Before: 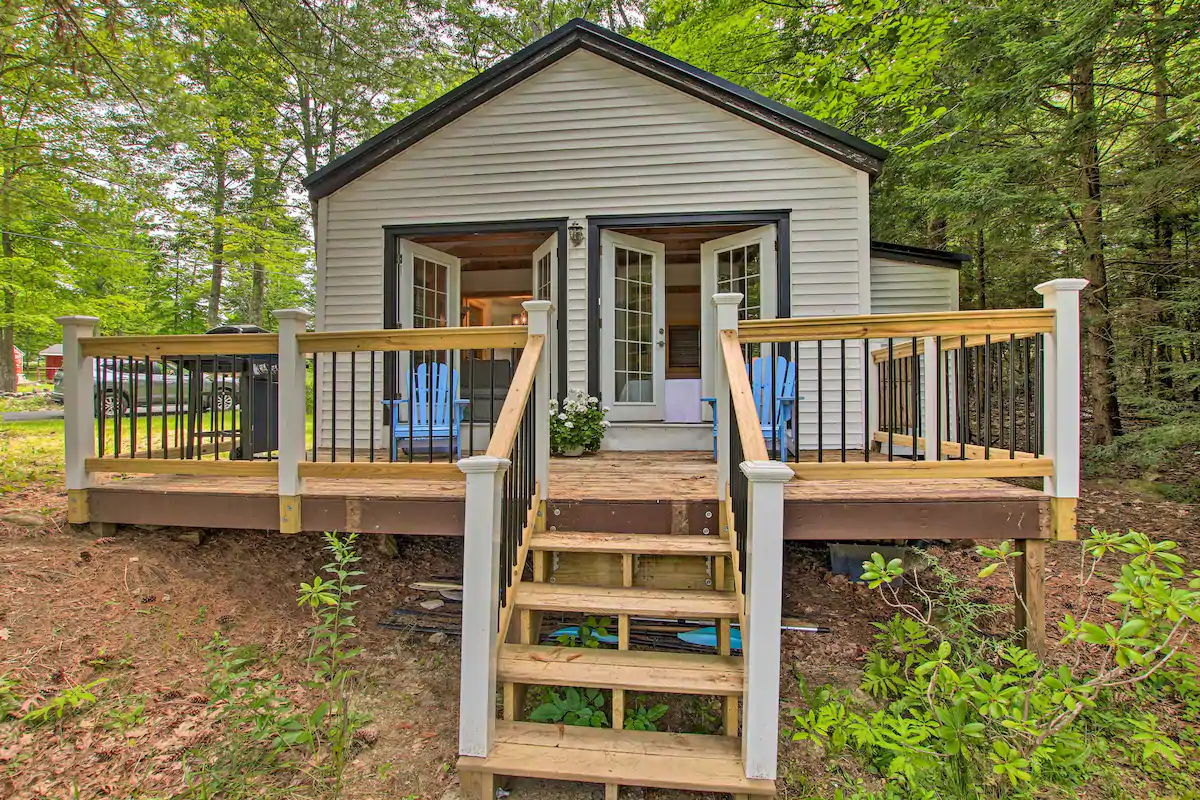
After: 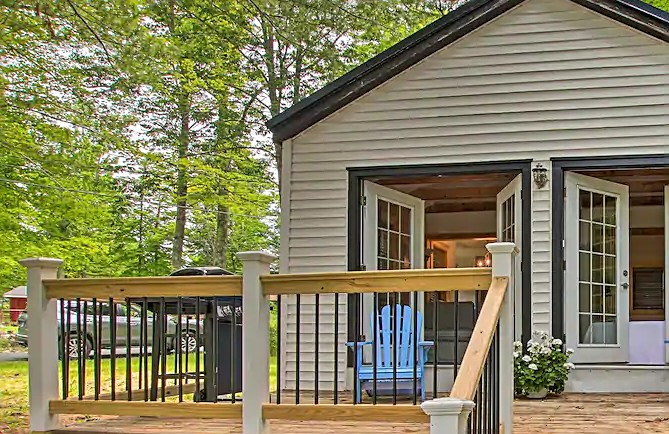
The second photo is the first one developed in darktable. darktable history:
sharpen: on, module defaults
crop and rotate: left 3.024%, top 7.4%, right 41.224%, bottom 38.295%
